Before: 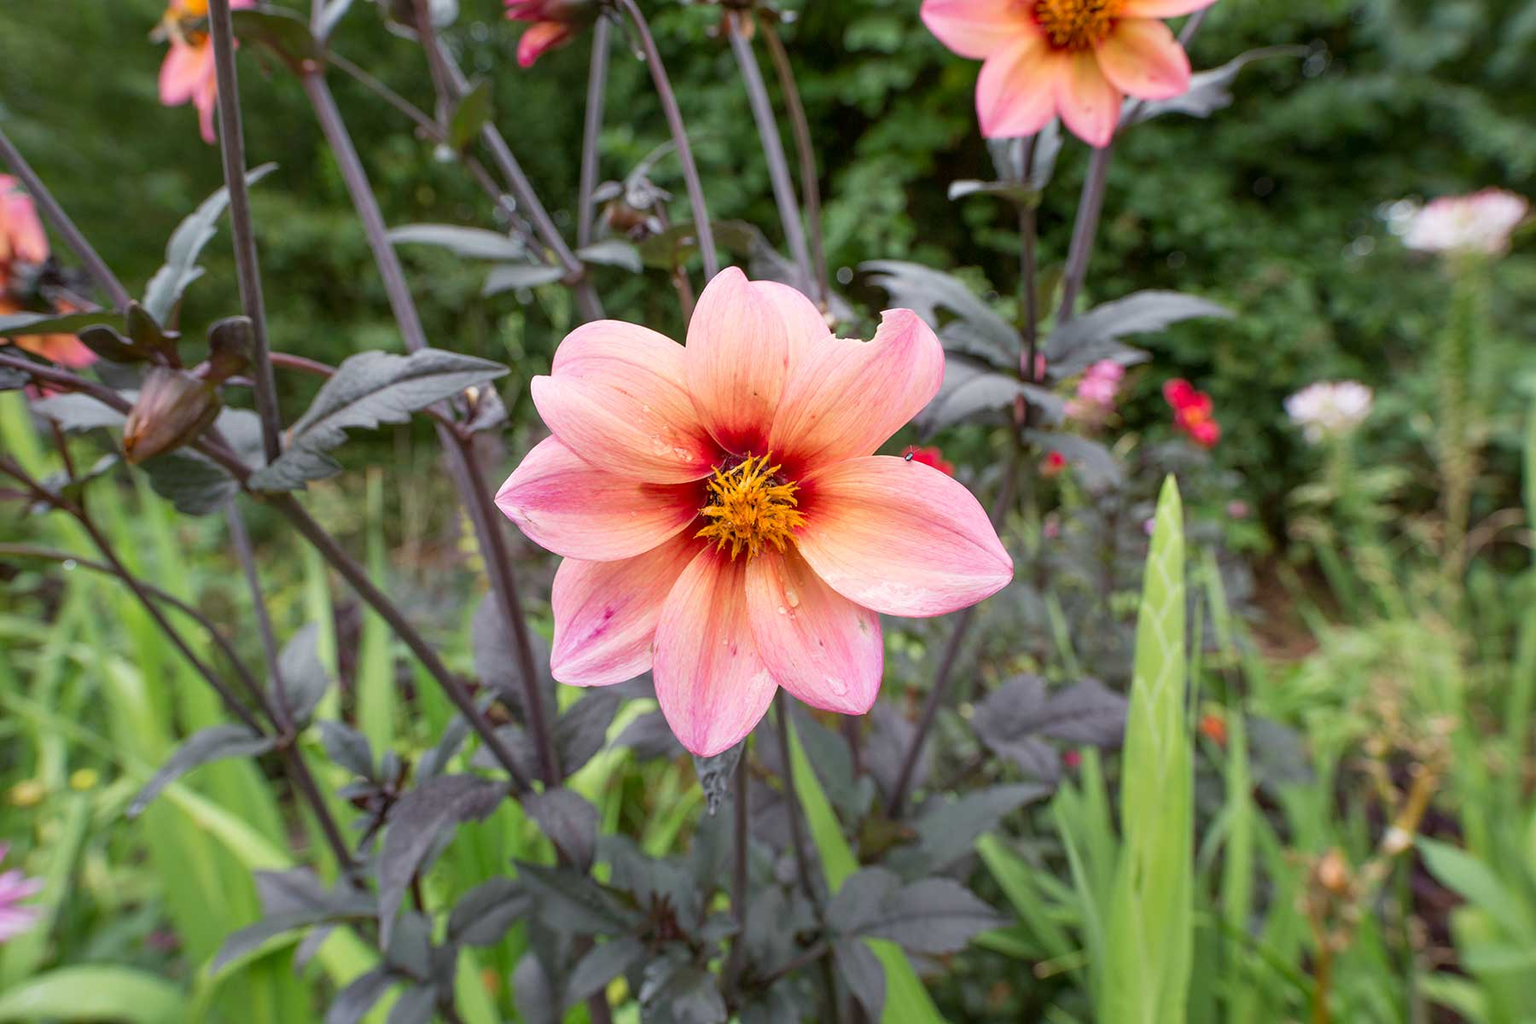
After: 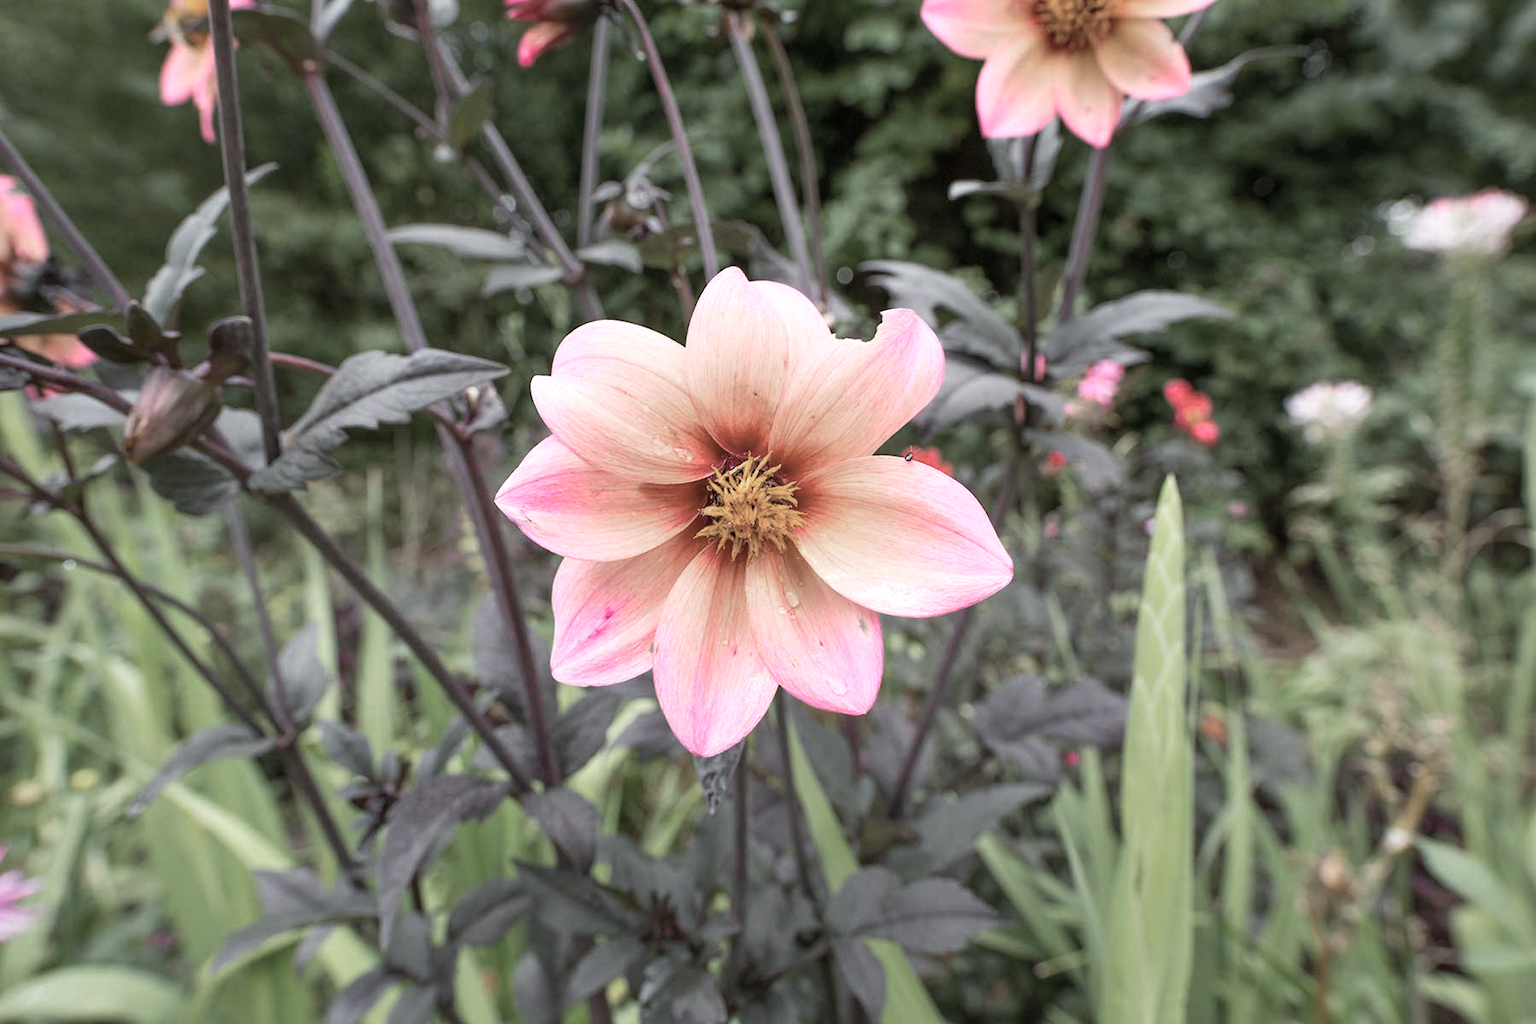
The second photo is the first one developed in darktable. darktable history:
levels: levels [0, 0.476, 0.951]
color zones: curves: ch0 [(0, 0.6) (0.129, 0.508) (0.193, 0.483) (0.429, 0.5) (0.571, 0.5) (0.714, 0.5) (0.857, 0.5) (1, 0.6)]; ch1 [(0, 0.481) (0.112, 0.245) (0.213, 0.223) (0.429, 0.233) (0.571, 0.231) (0.683, 0.242) (0.857, 0.296) (1, 0.481)]
